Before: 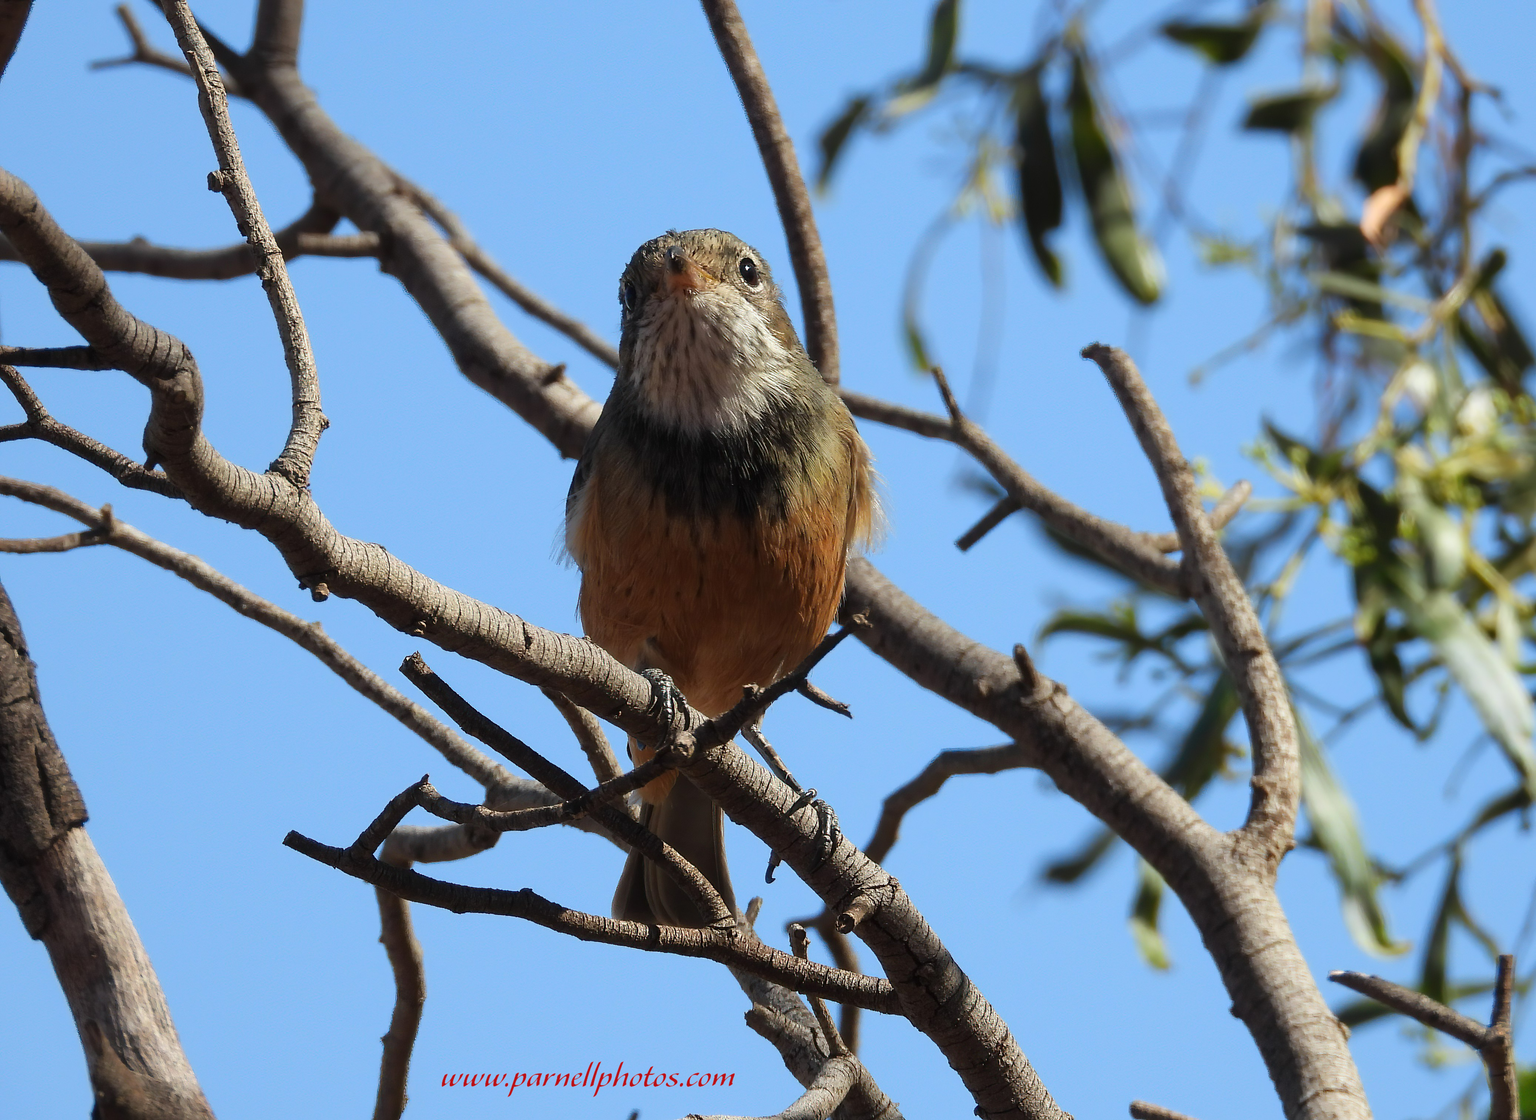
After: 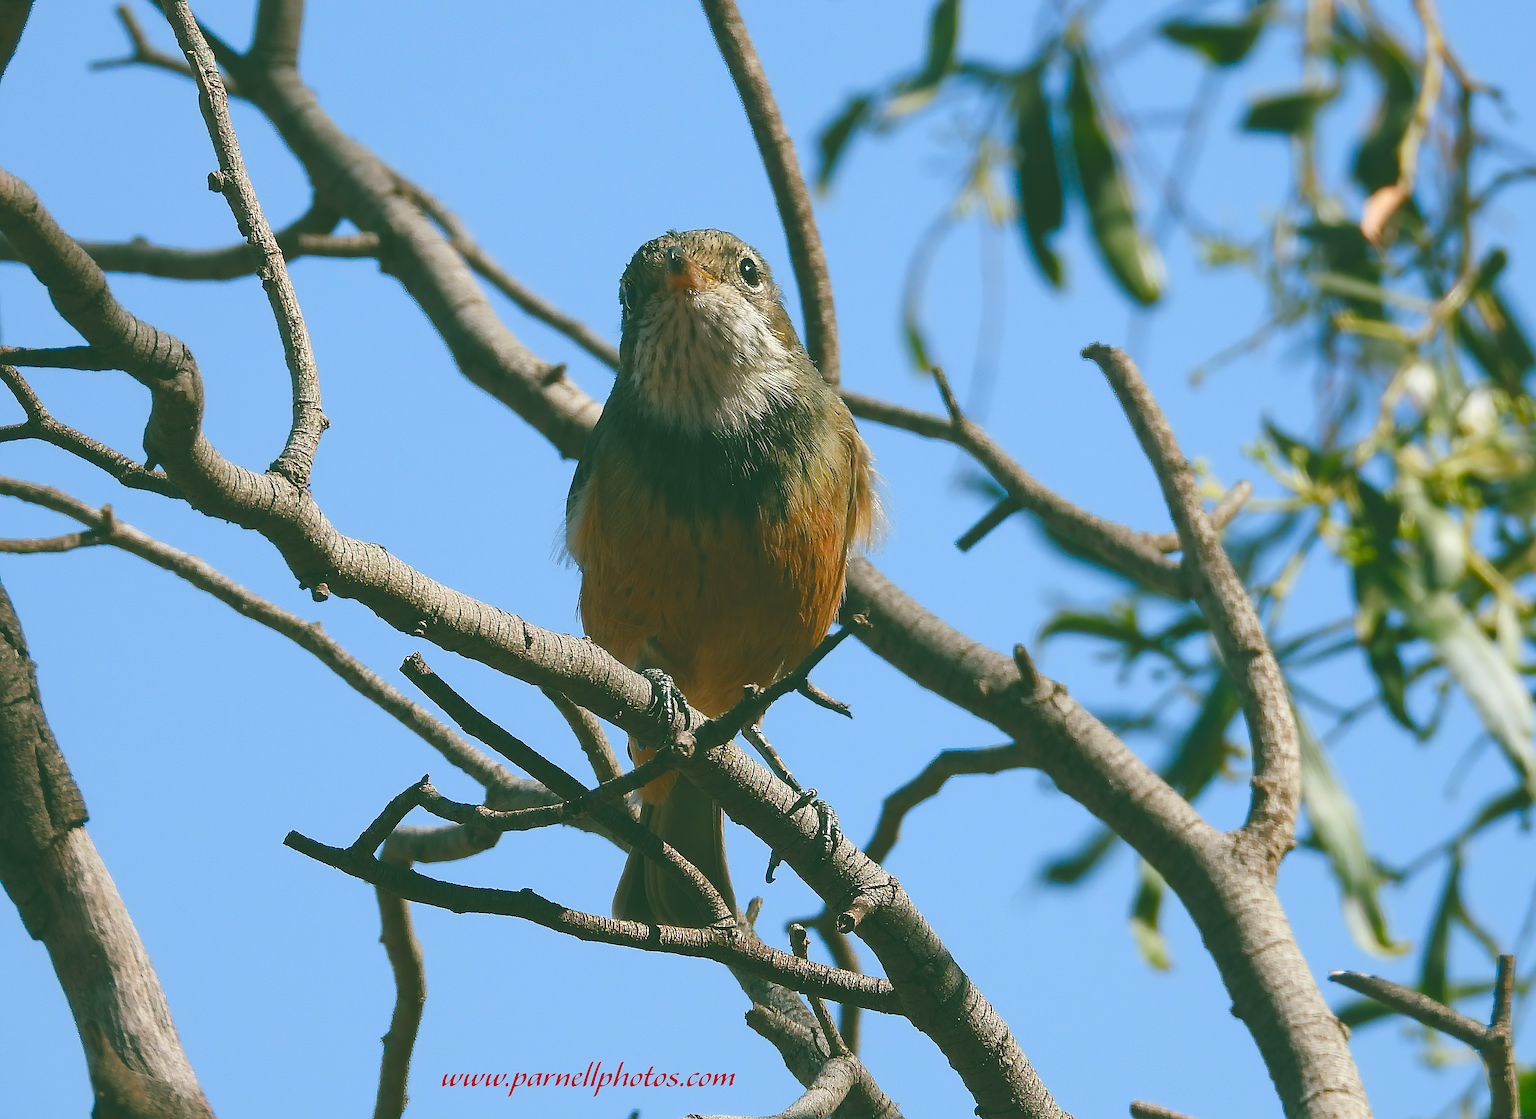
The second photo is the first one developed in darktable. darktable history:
exposure: black level correction -0.028, compensate highlight preservation false
sharpen: on, module defaults
color balance rgb: shadows lift › chroma 11.651%, shadows lift › hue 133.73°, perceptual saturation grading › global saturation 44.938%, perceptual saturation grading › highlights -50.023%, perceptual saturation grading › shadows 30.099%
